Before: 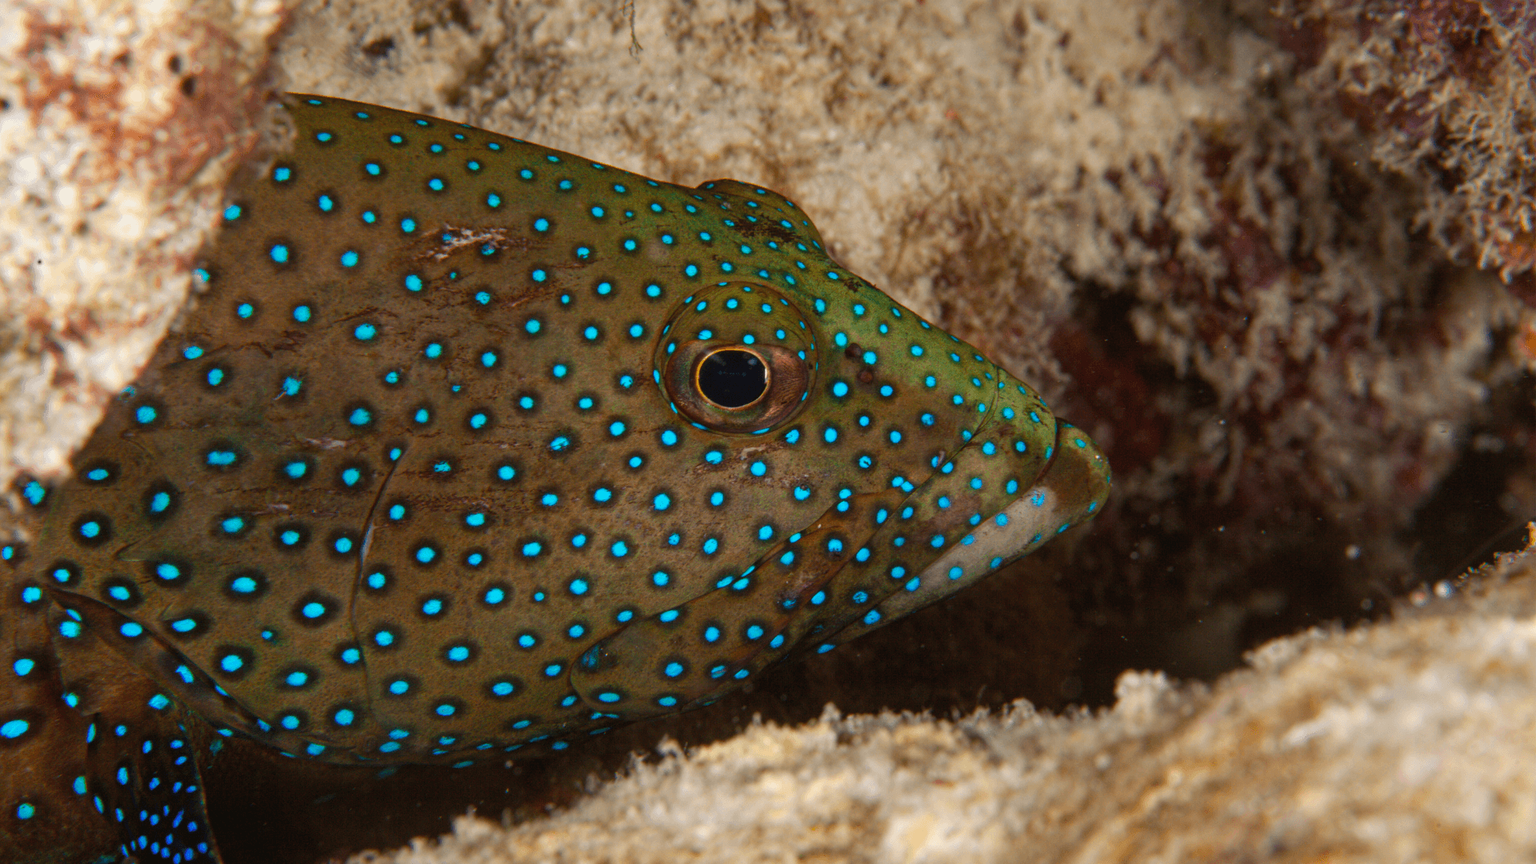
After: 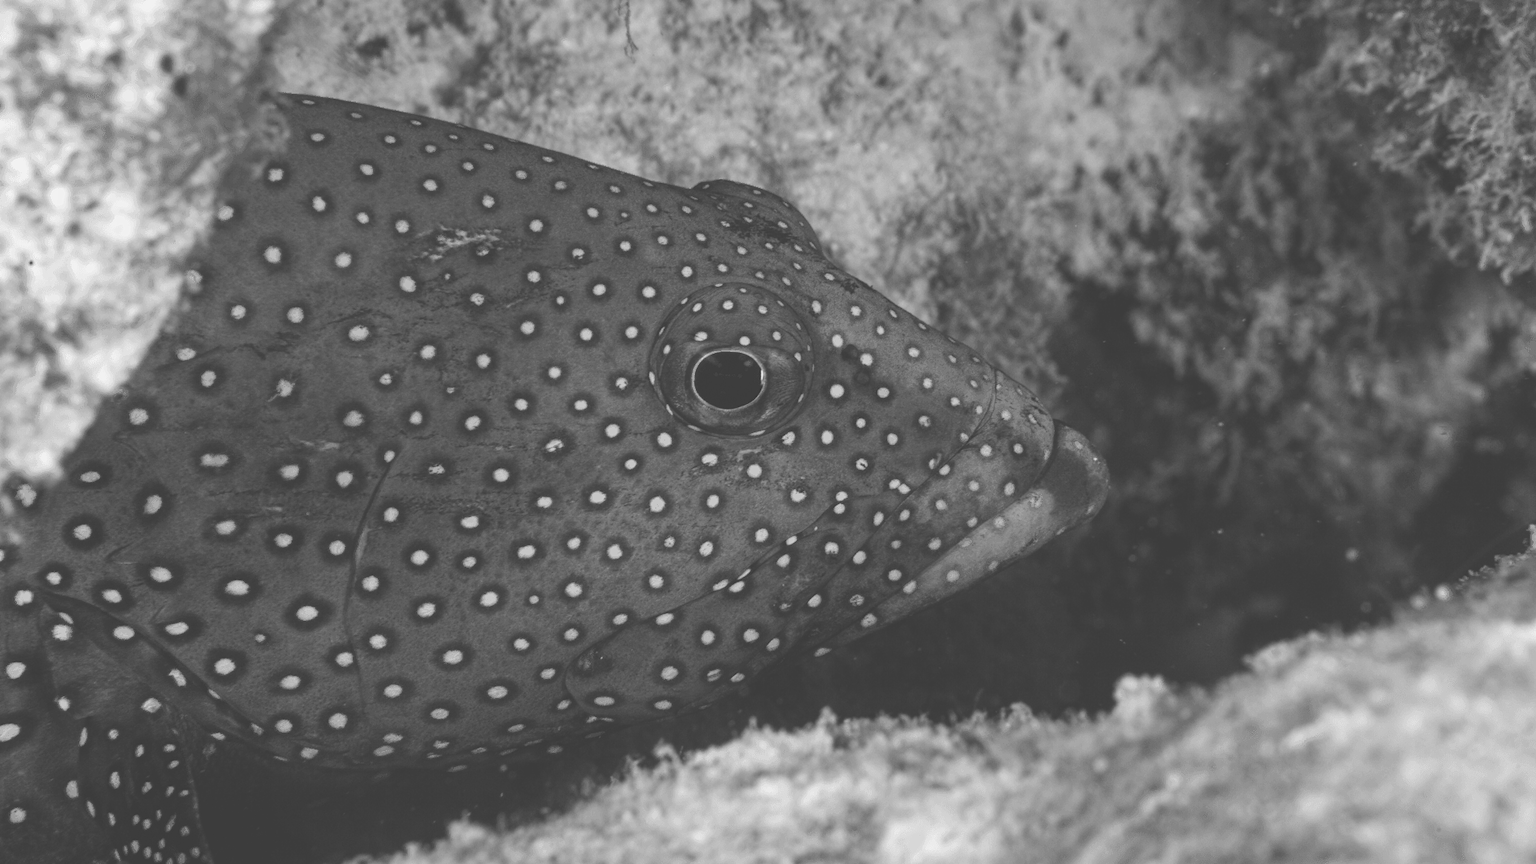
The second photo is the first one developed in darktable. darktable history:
exposure: black level correction -0.041, exposure 0.064 EV, compensate highlight preservation false
crop and rotate: left 0.614%, top 0.179%, bottom 0.309%
monochrome: a 1.94, b -0.638
